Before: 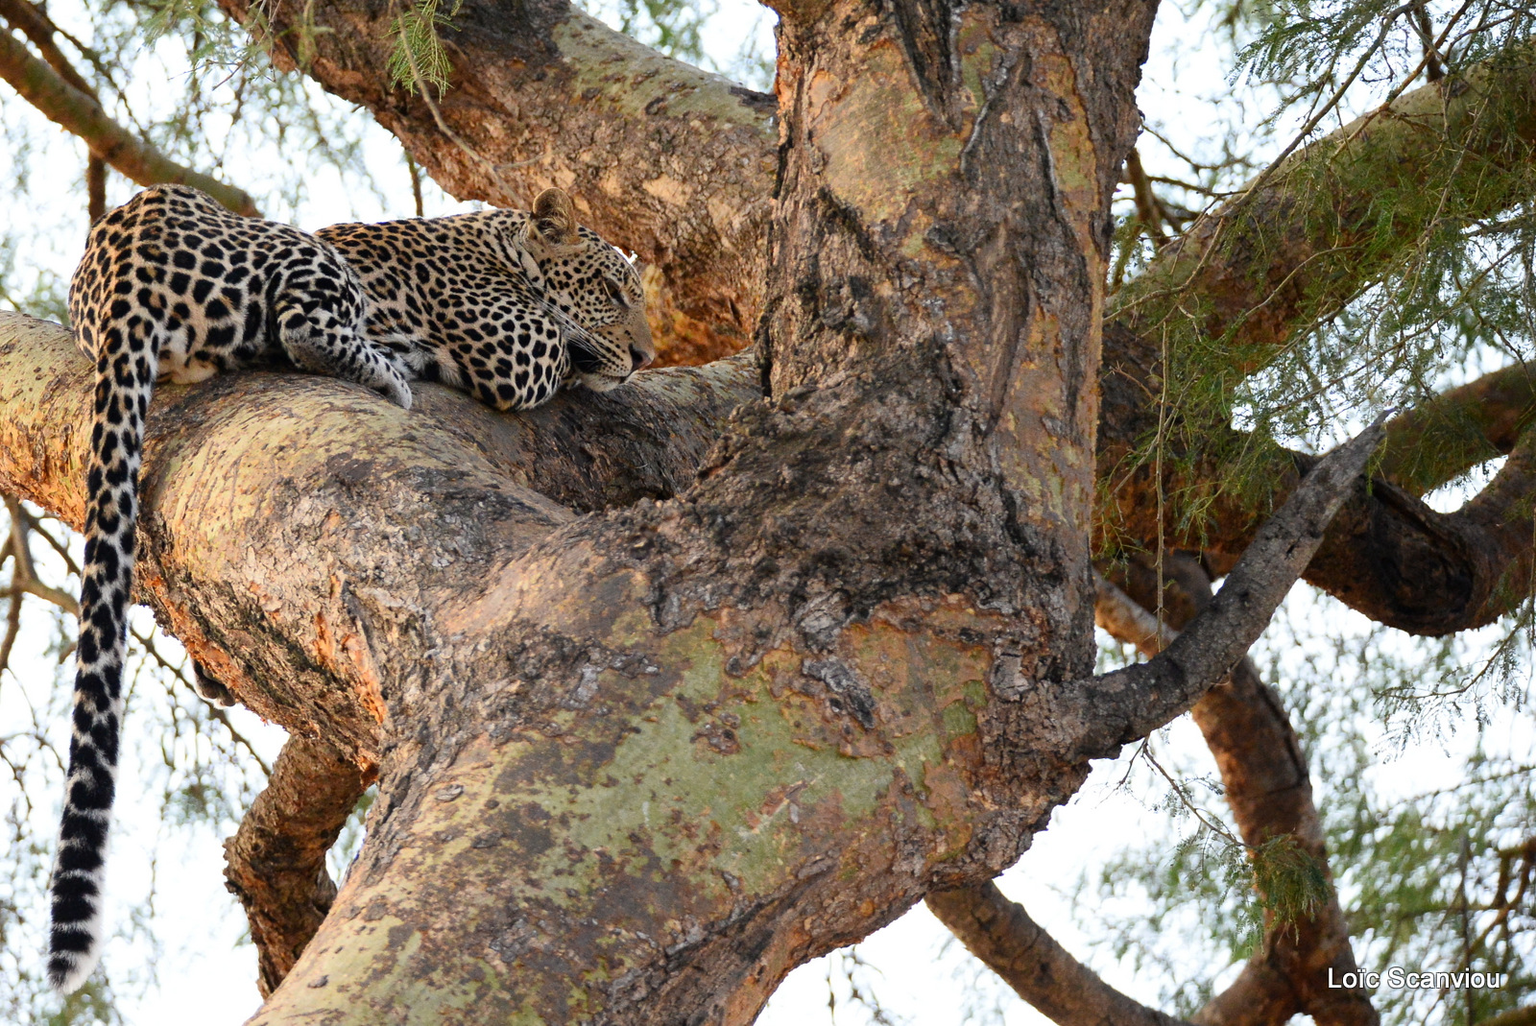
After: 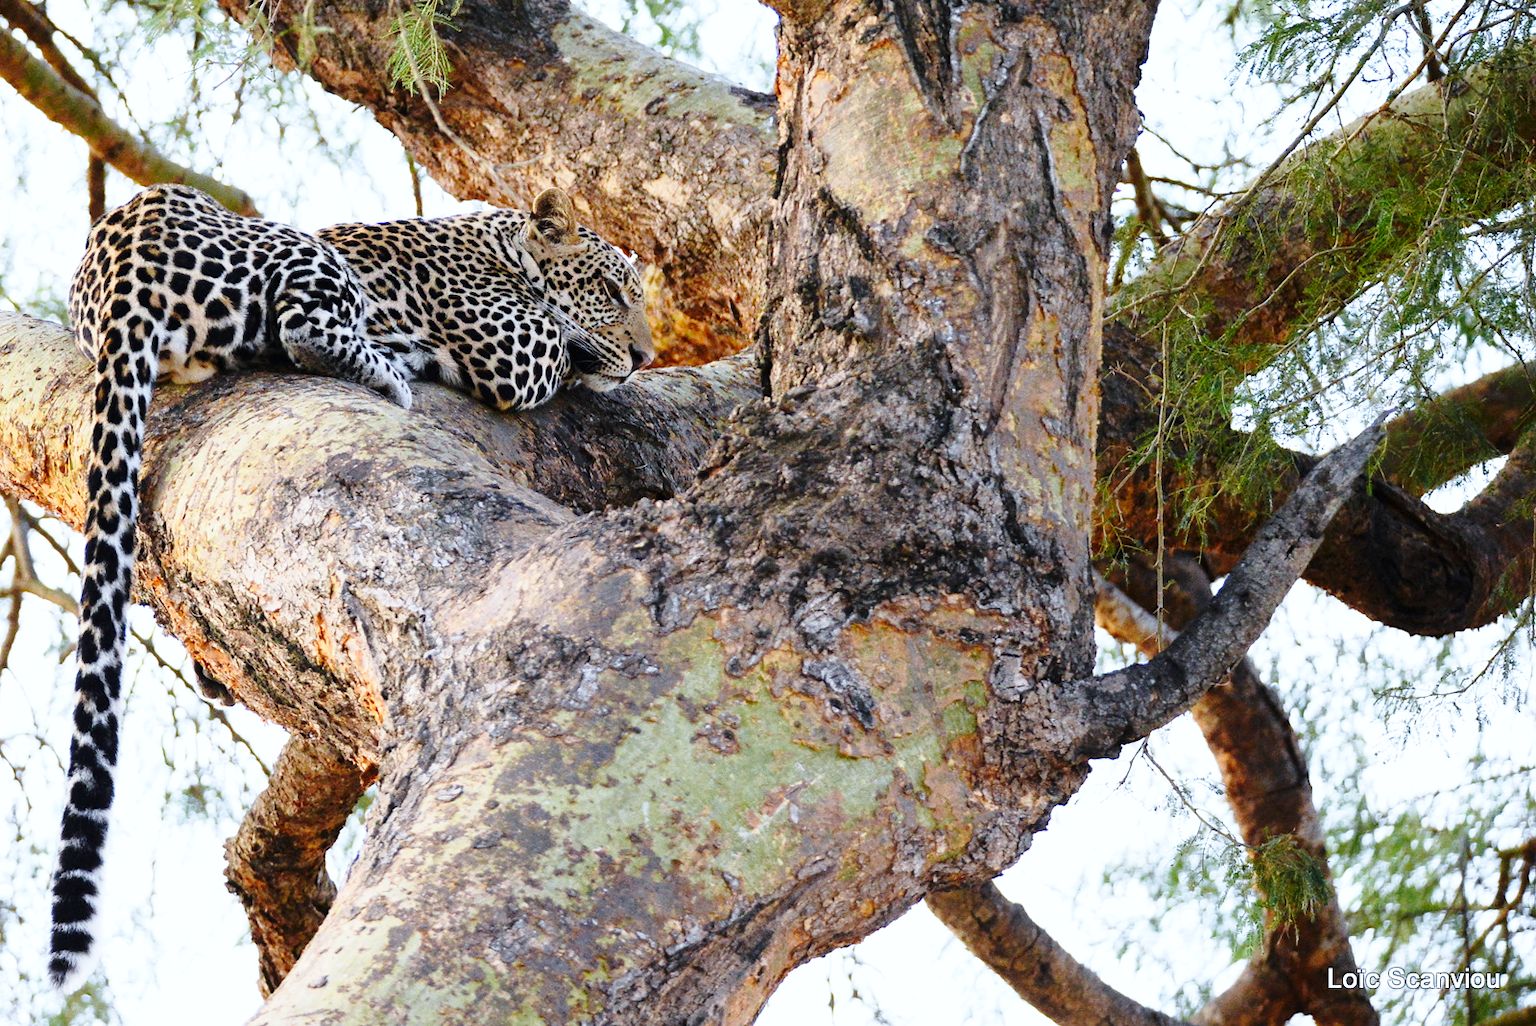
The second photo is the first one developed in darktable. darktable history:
base curve: curves: ch0 [(0, 0) (0.028, 0.03) (0.121, 0.232) (0.46, 0.748) (0.859, 0.968) (1, 1)], preserve colors none
white balance: red 0.926, green 1.003, blue 1.133
